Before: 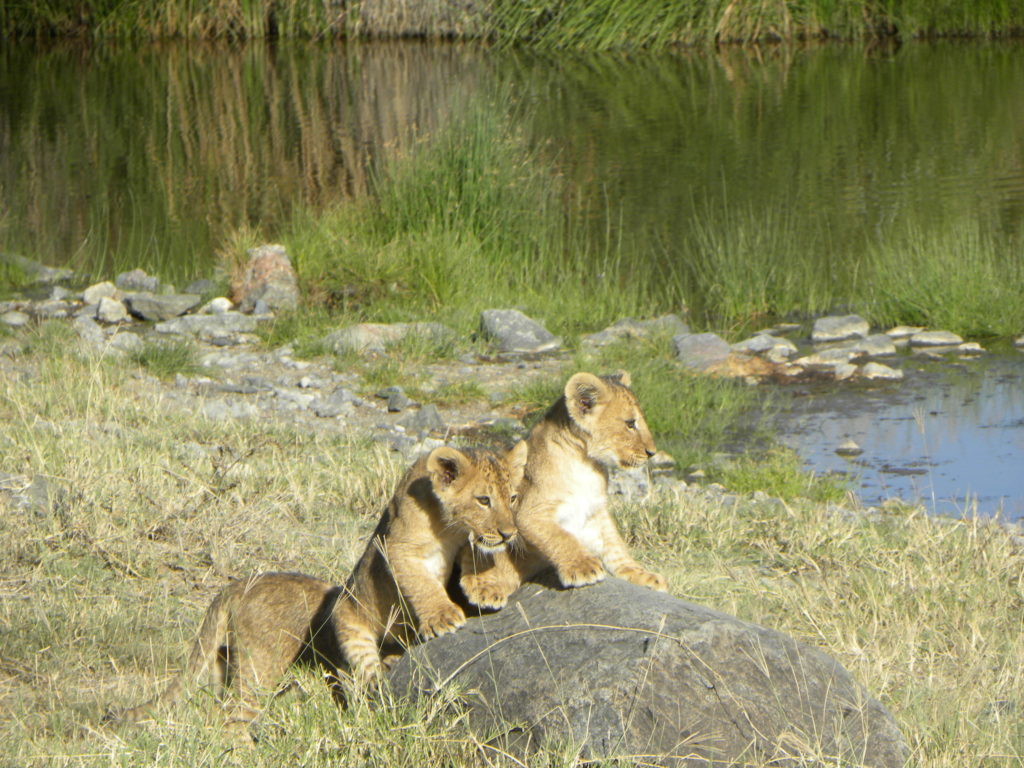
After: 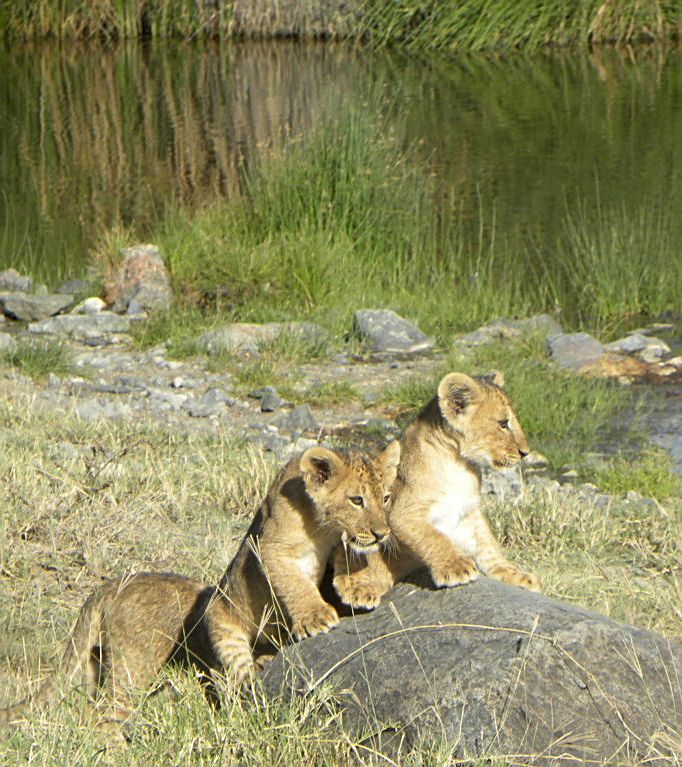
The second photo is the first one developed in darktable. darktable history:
crop and rotate: left 12.462%, right 20.84%
sharpen: on, module defaults
